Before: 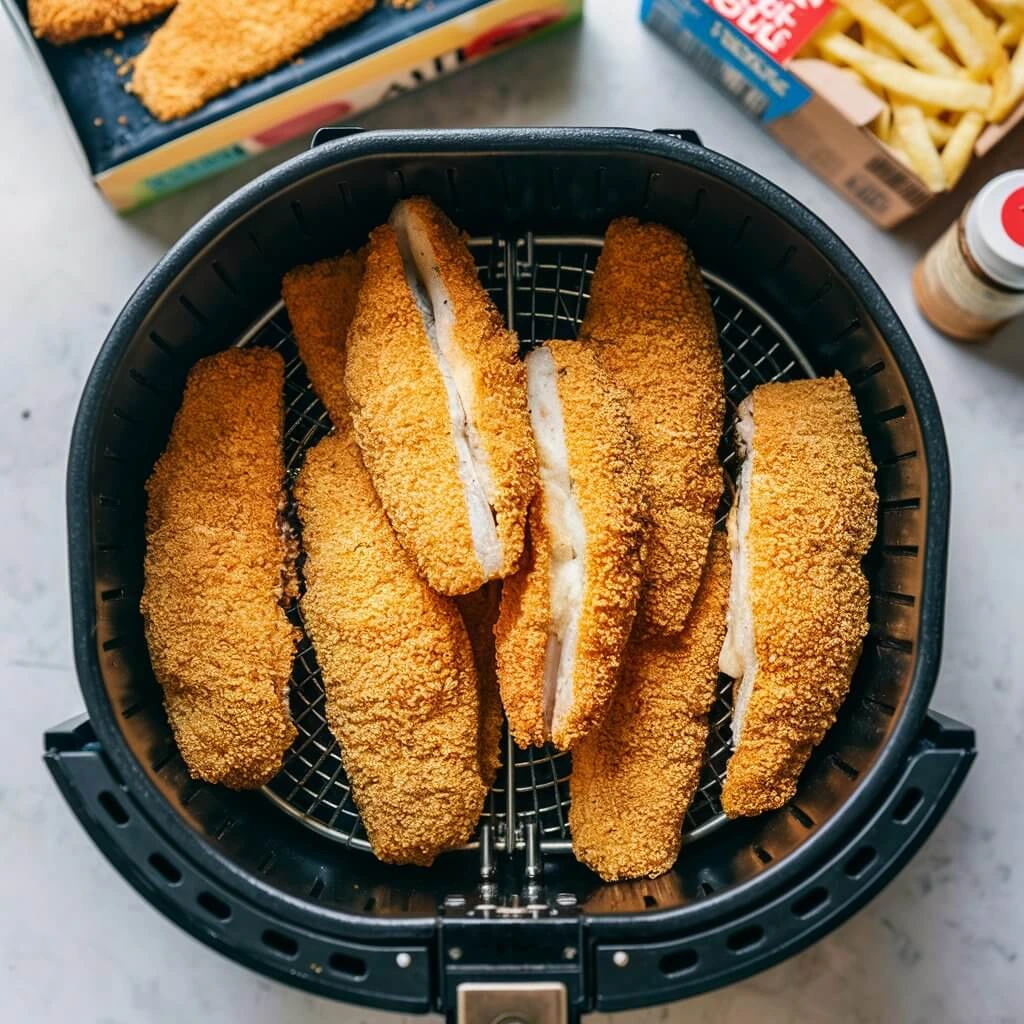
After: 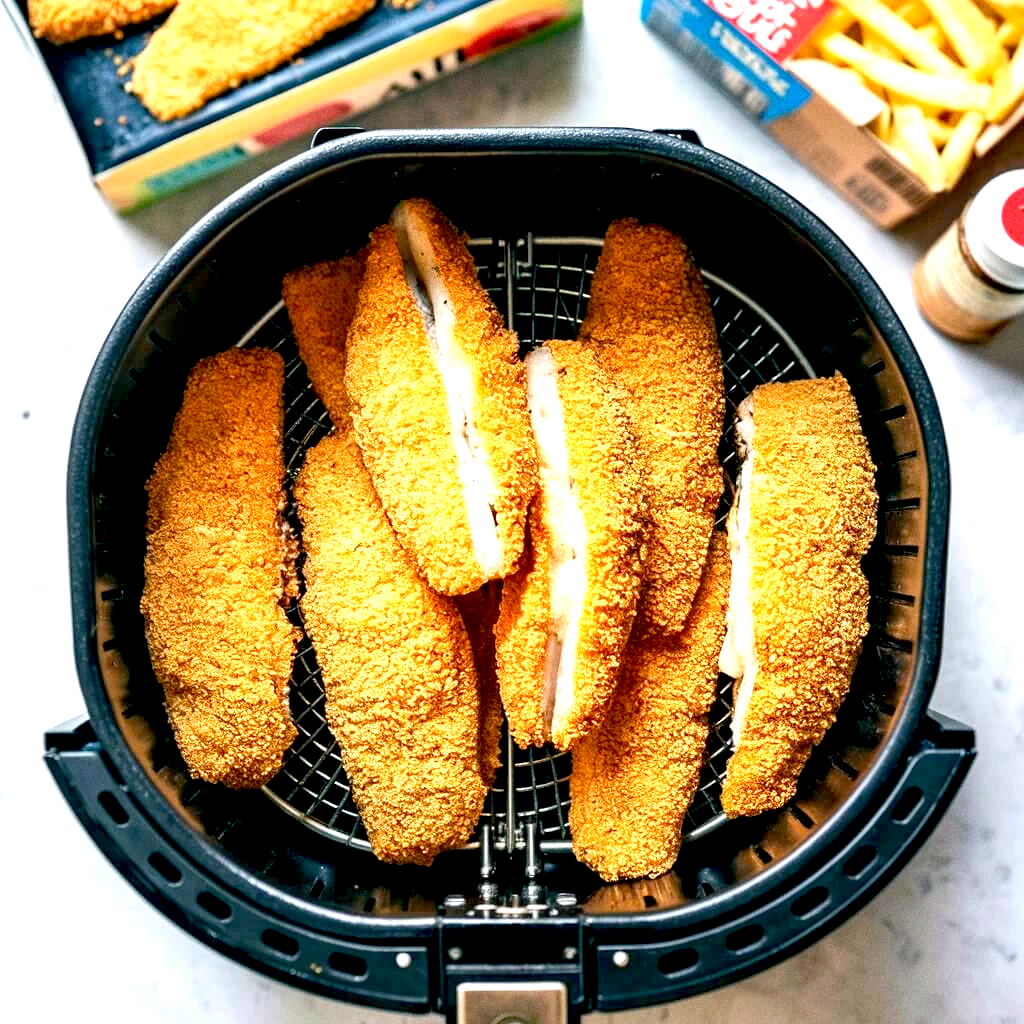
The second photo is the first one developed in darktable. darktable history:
exposure: black level correction 0.011, exposure 1.088 EV, compensate exposure bias true, compensate highlight preservation false
grain: coarseness 0.09 ISO
white balance: red 1, blue 1
